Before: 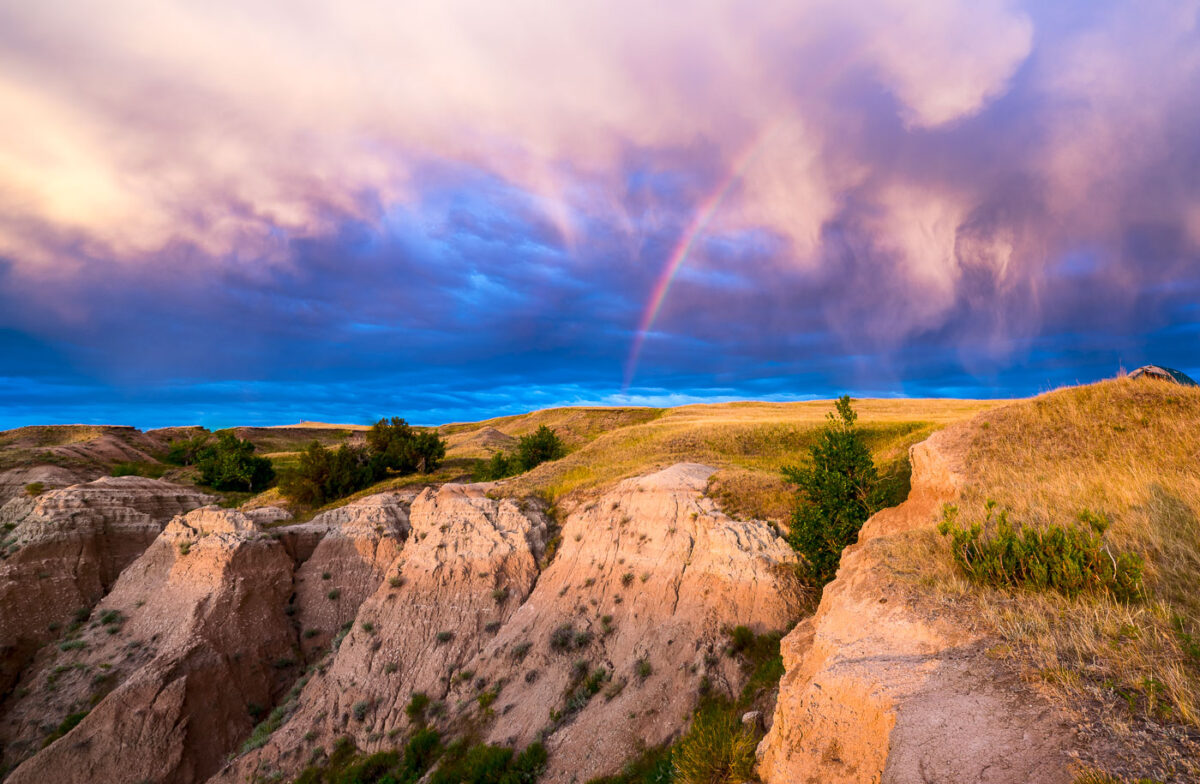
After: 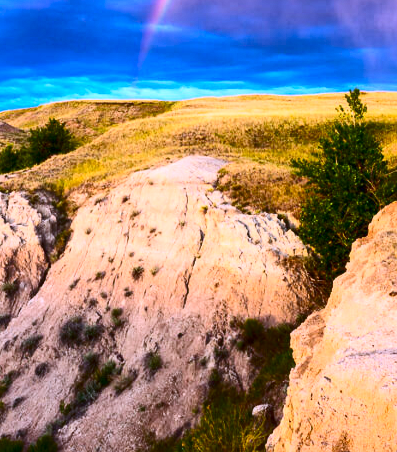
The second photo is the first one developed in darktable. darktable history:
contrast brightness saturation: contrast 0.4, brightness 0.1, saturation 0.21
white balance: red 0.948, green 1.02, blue 1.176
crop: left 40.878%, top 39.176%, right 25.993%, bottom 3.081%
